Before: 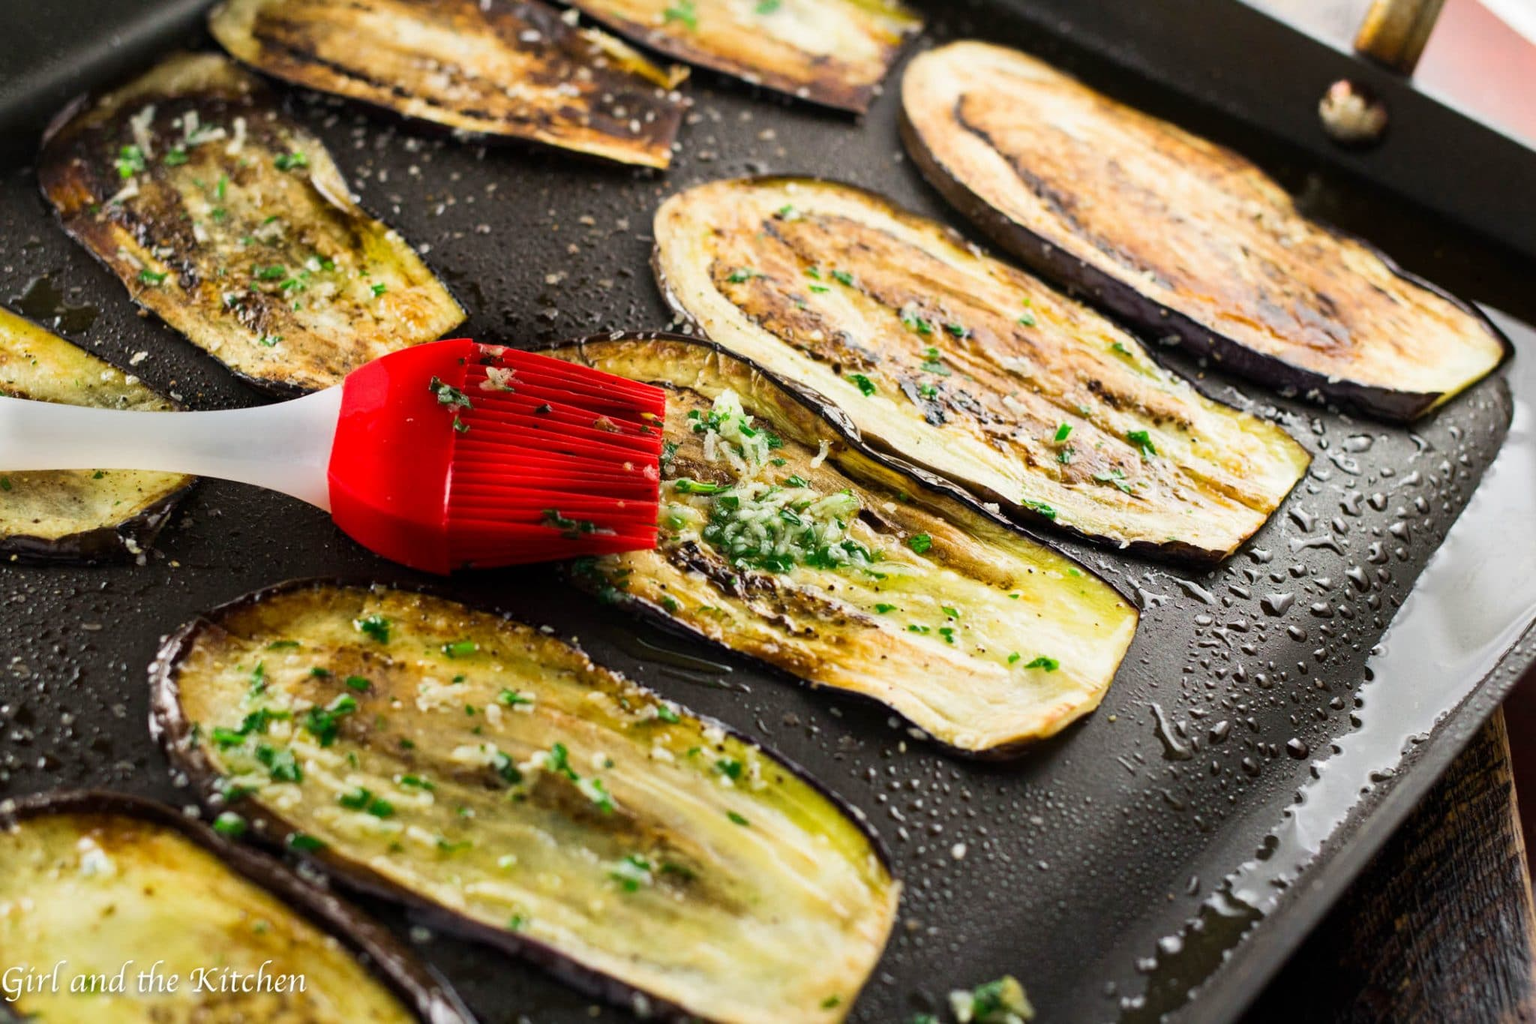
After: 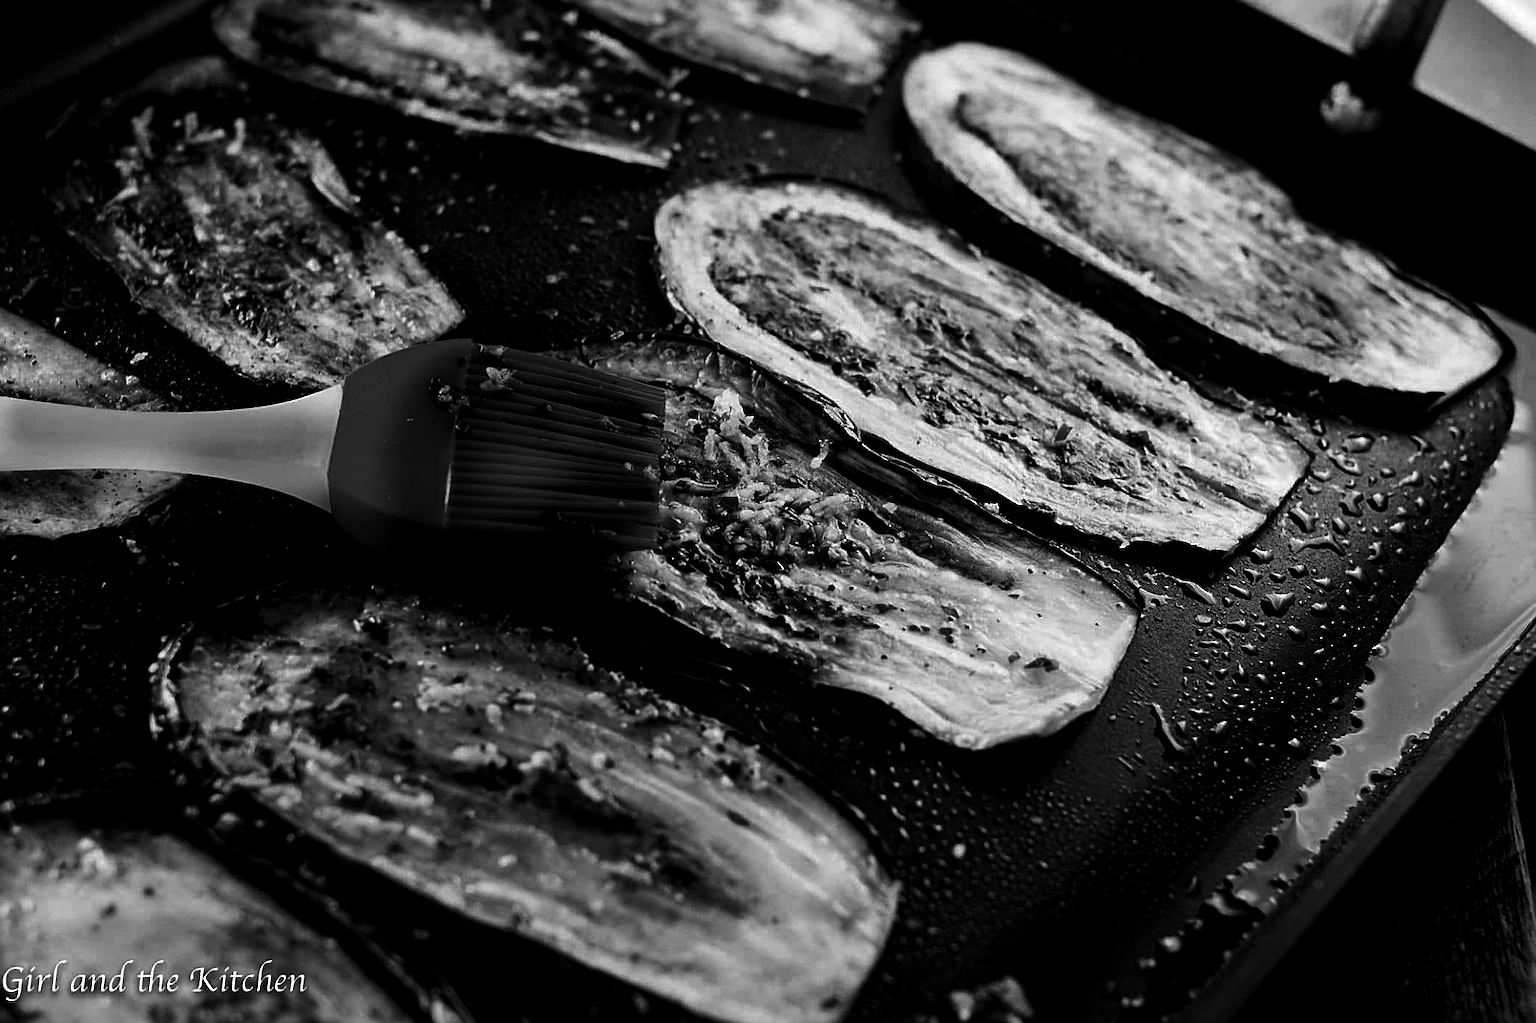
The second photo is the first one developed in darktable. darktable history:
contrast brightness saturation: contrast 0.023, brightness -0.999, saturation -0.999
sharpen: on, module defaults
local contrast: highlights 102%, shadows 100%, detail 119%, midtone range 0.2
